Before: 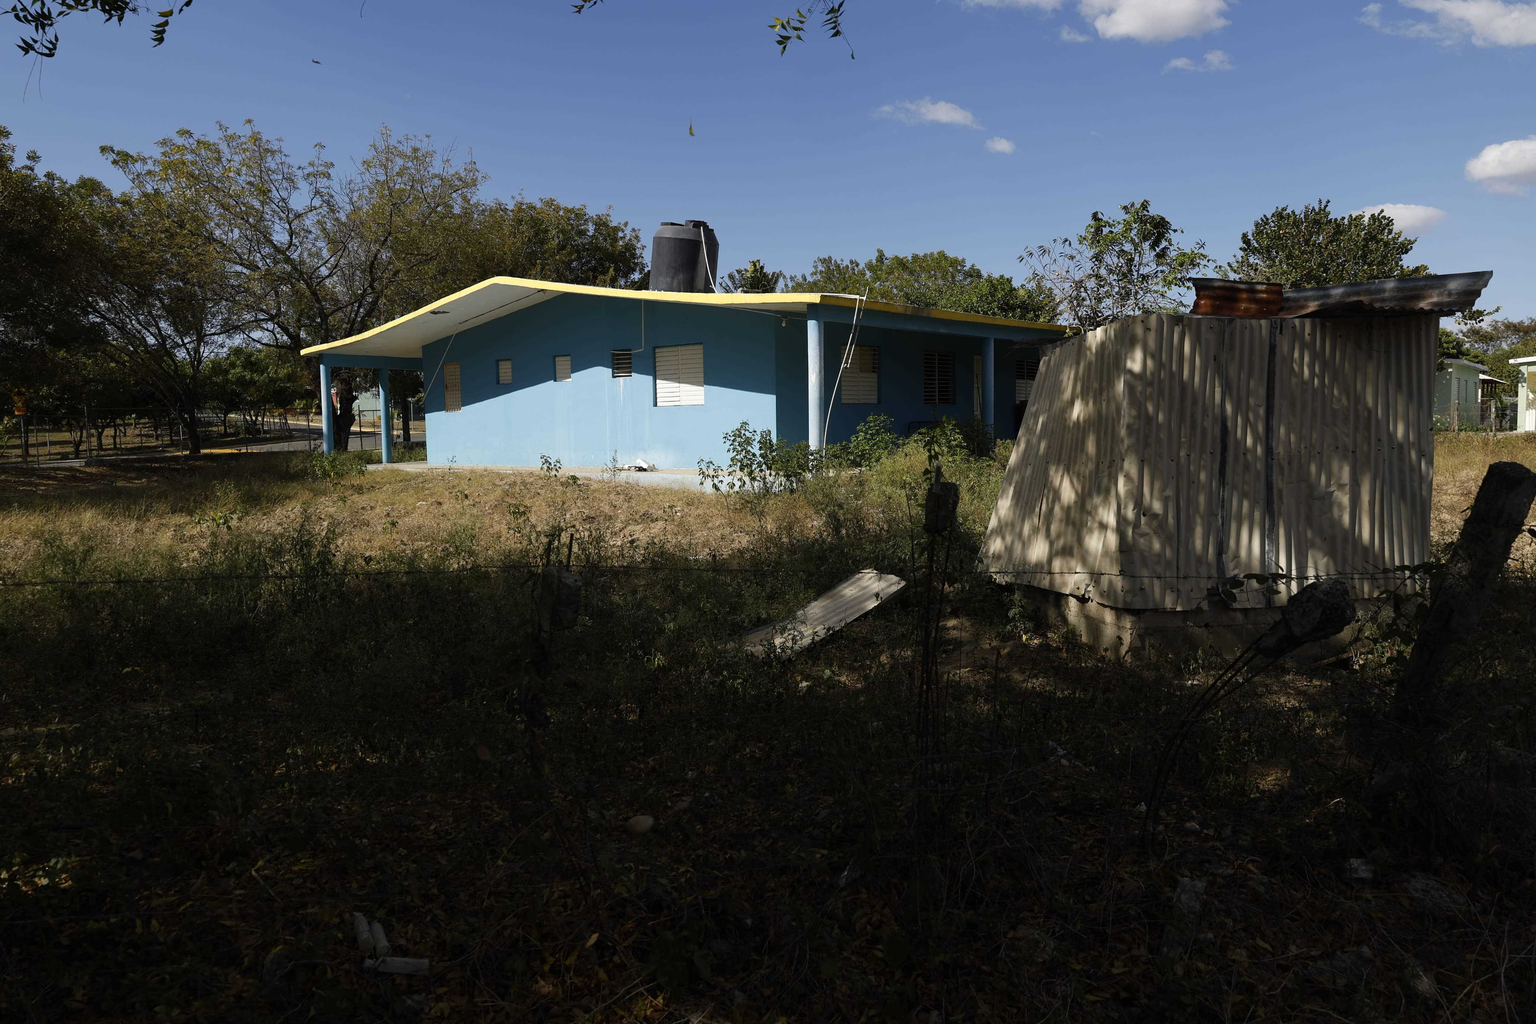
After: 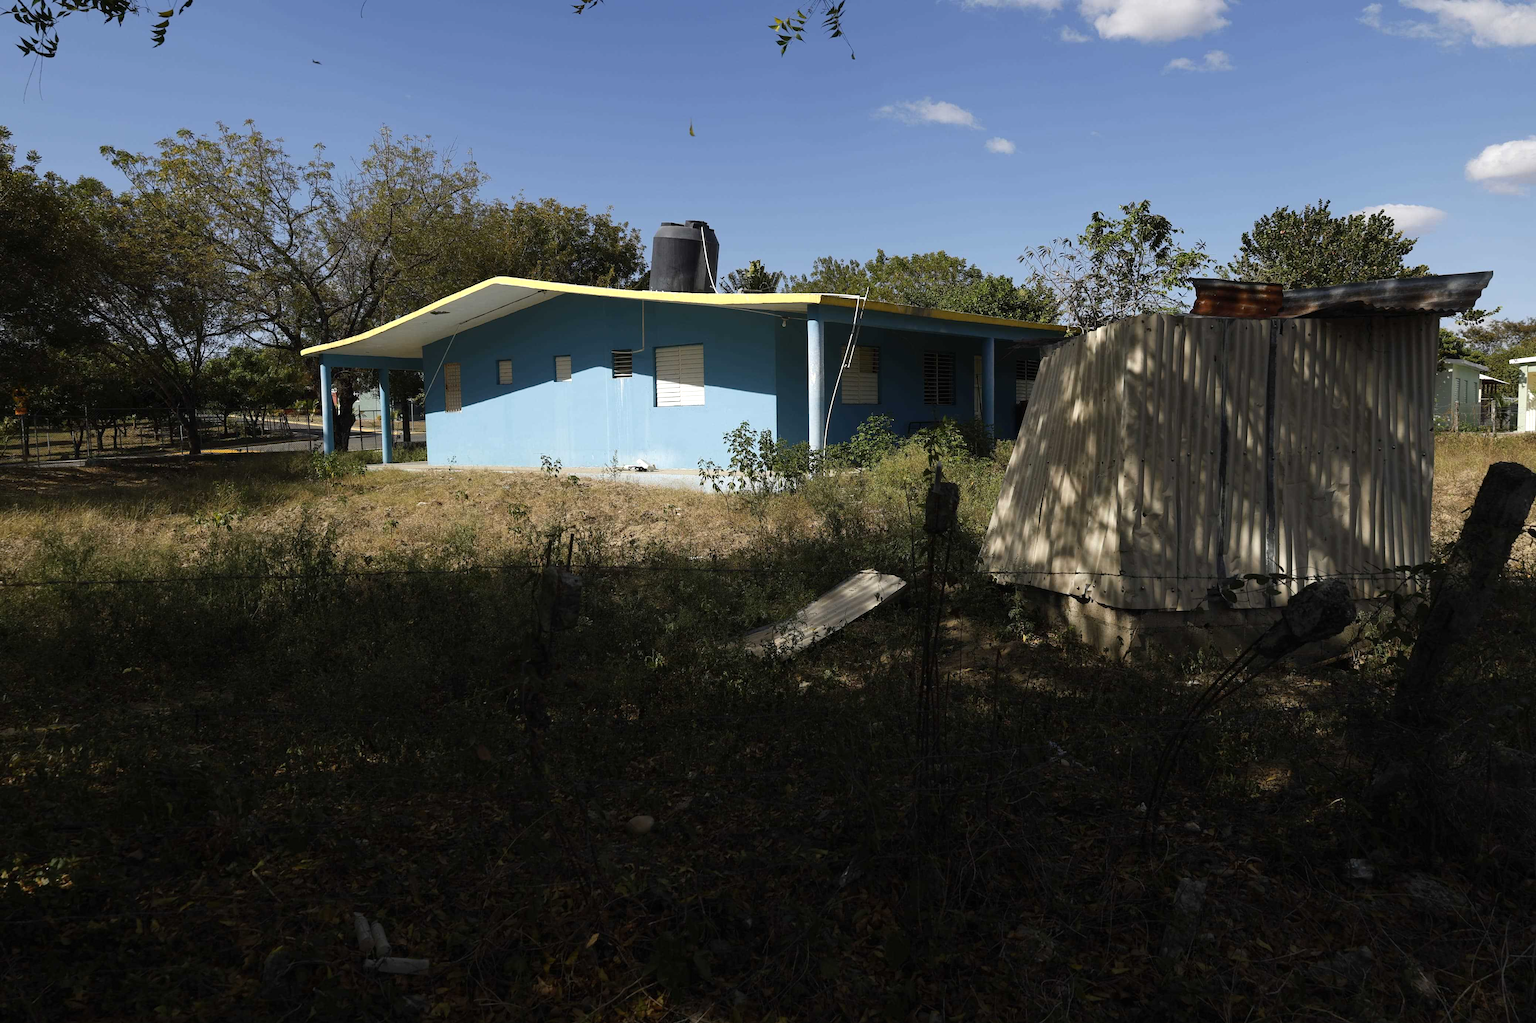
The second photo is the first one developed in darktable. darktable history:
exposure: black level correction 0, exposure 0.199 EV, compensate exposure bias true, compensate highlight preservation false
